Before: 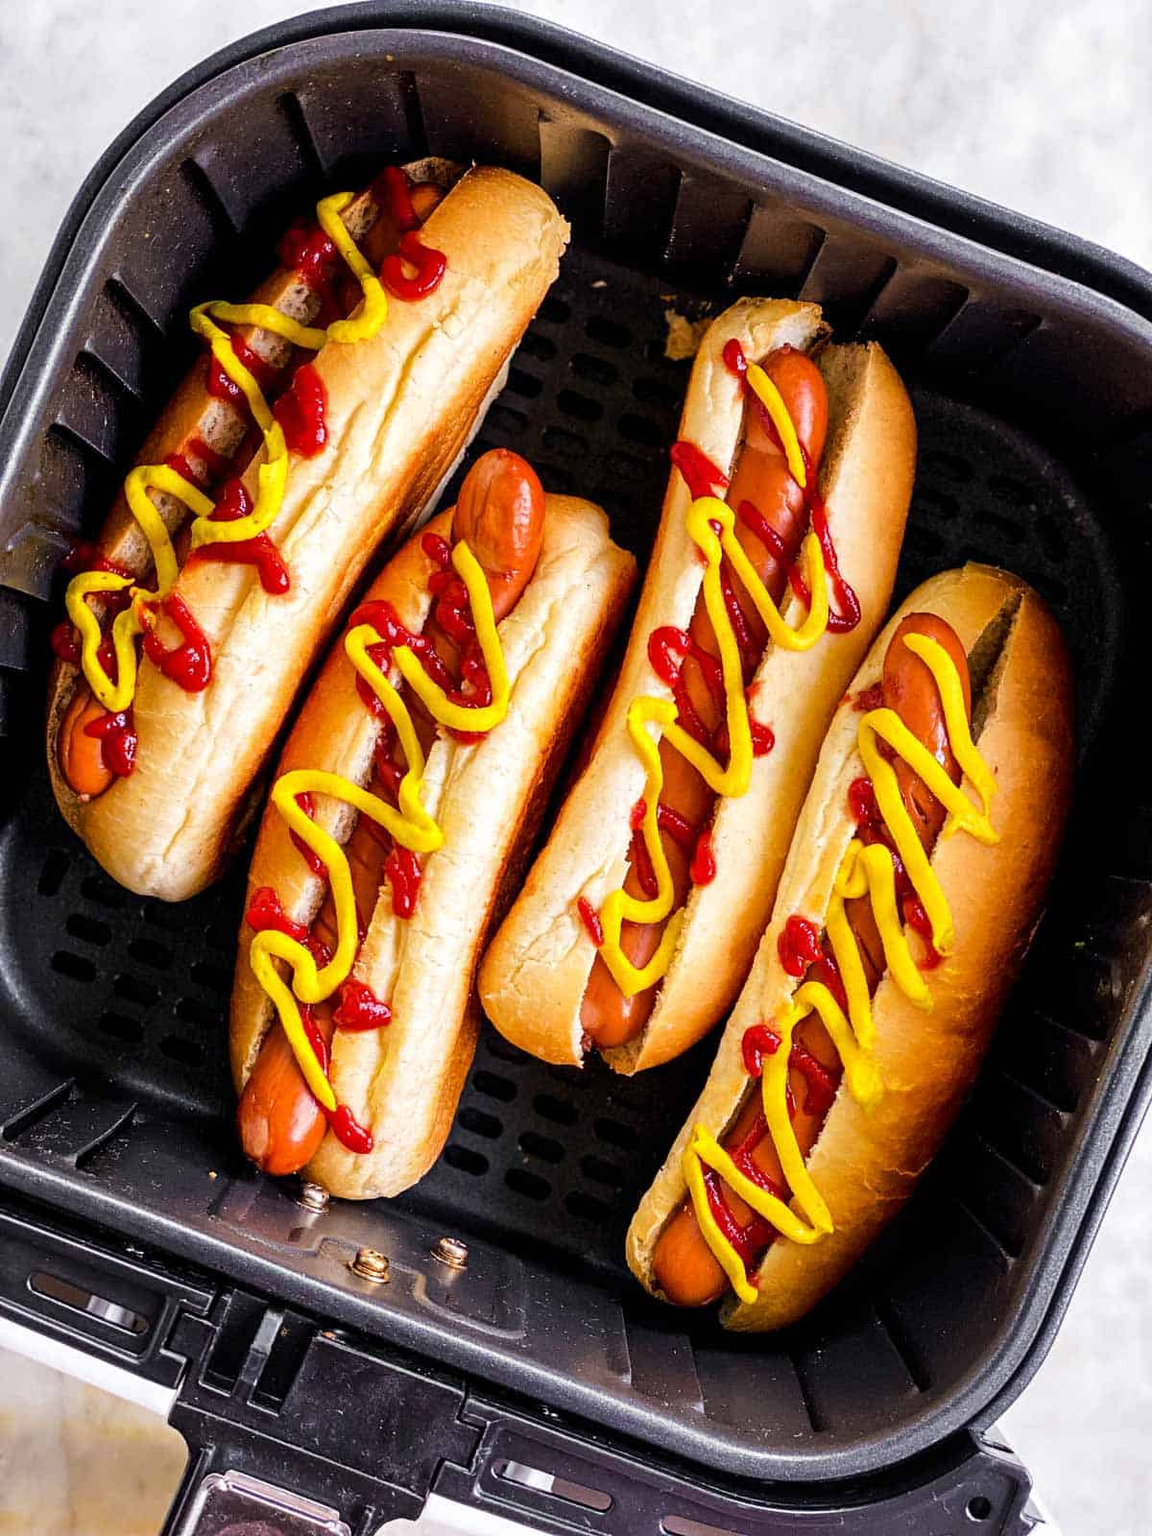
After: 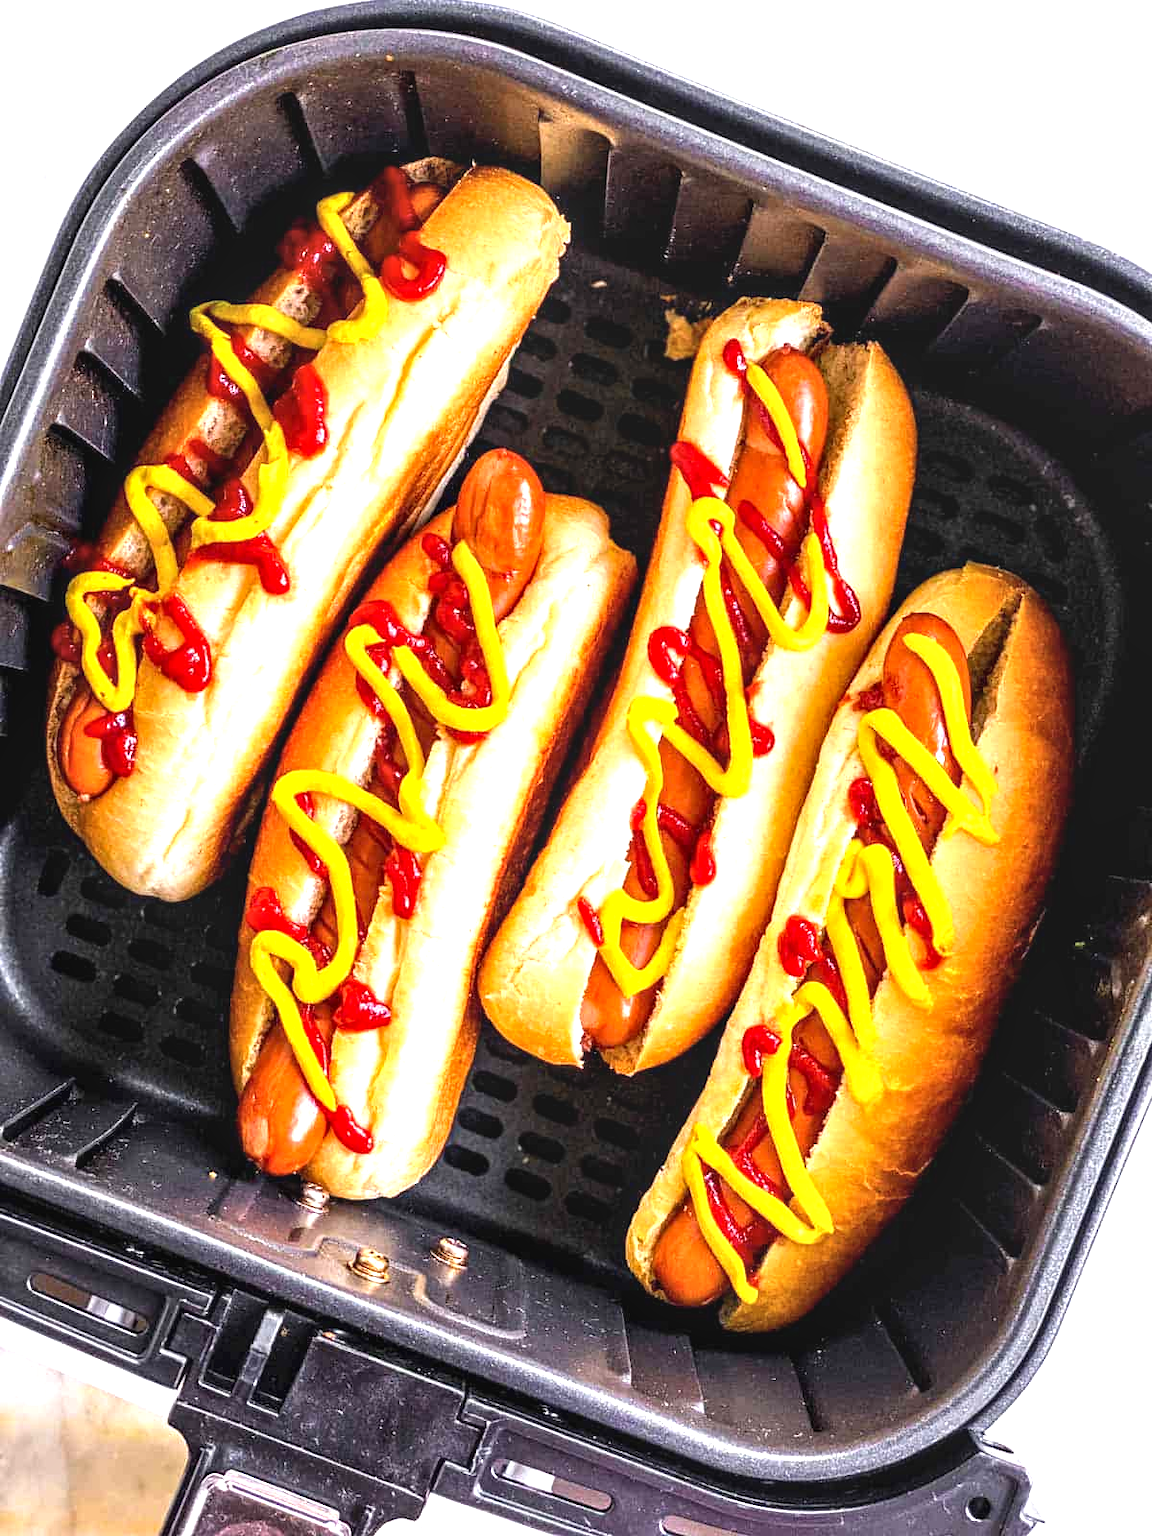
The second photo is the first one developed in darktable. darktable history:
exposure: black level correction -0.001, exposure 0.909 EV, compensate highlight preservation false
local contrast: on, module defaults
